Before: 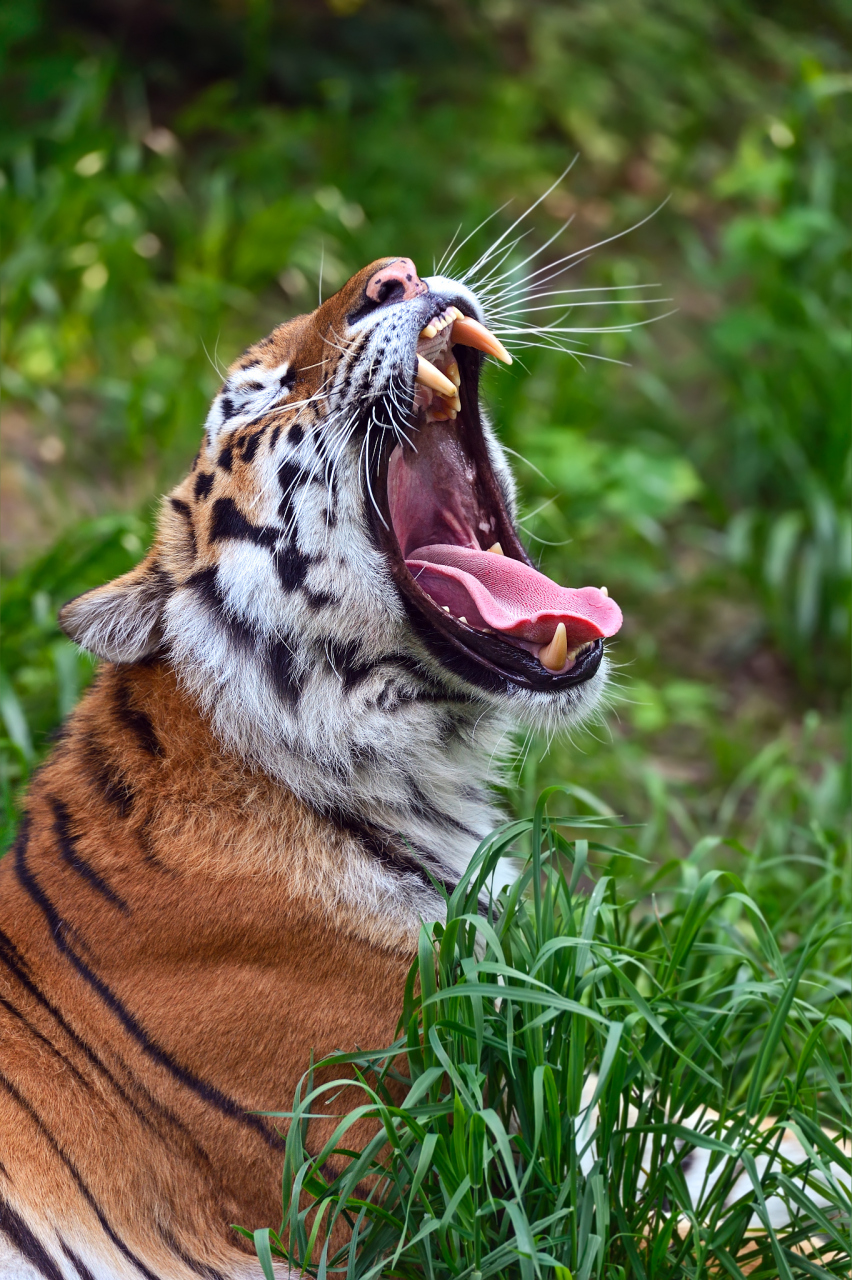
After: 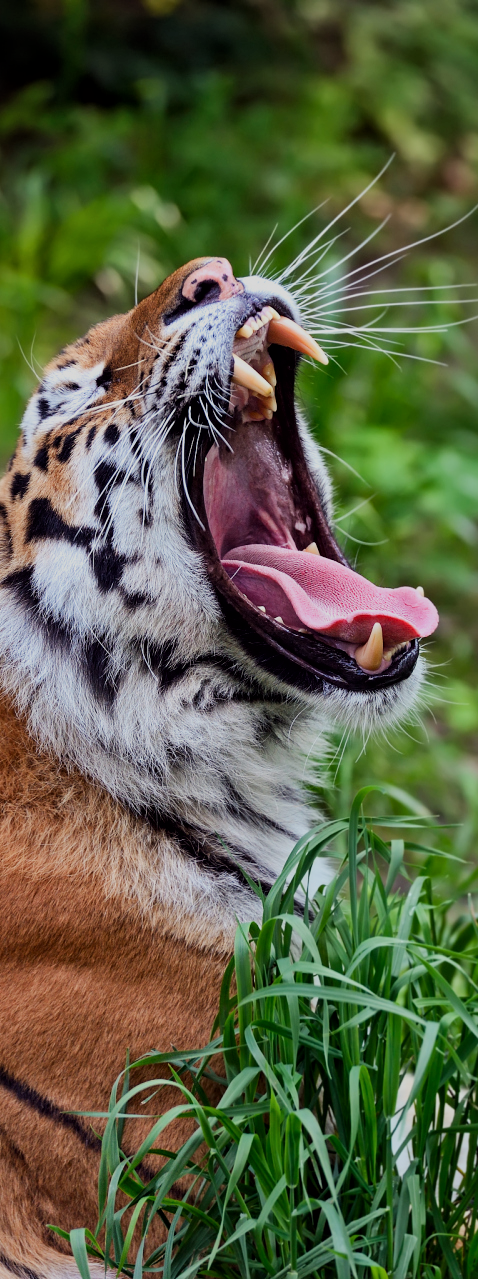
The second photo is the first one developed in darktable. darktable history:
filmic rgb: black relative exposure -7.65 EV, white relative exposure 4.56 EV, threshold 3.06 EV, hardness 3.61, enable highlight reconstruction true
crop: left 21.632%, right 22.16%, bottom 0.007%
local contrast: mode bilateral grid, contrast 21, coarseness 49, detail 119%, midtone range 0.2
